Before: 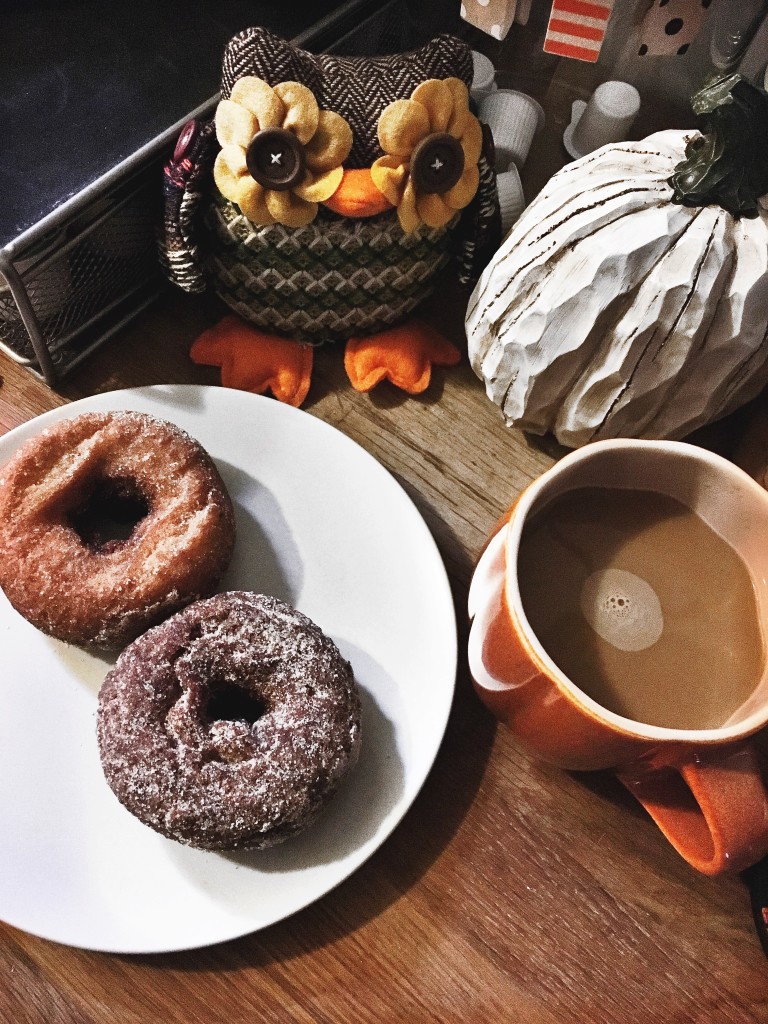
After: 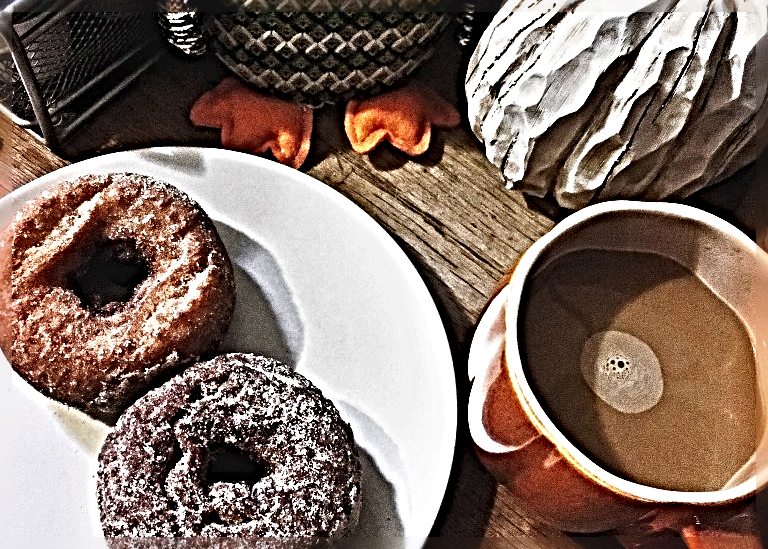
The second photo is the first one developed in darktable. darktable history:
sharpen: radius 6.257, amount 1.813, threshold 0.015
crop and rotate: top 23.26%, bottom 23.03%
tone equalizer: on, module defaults
